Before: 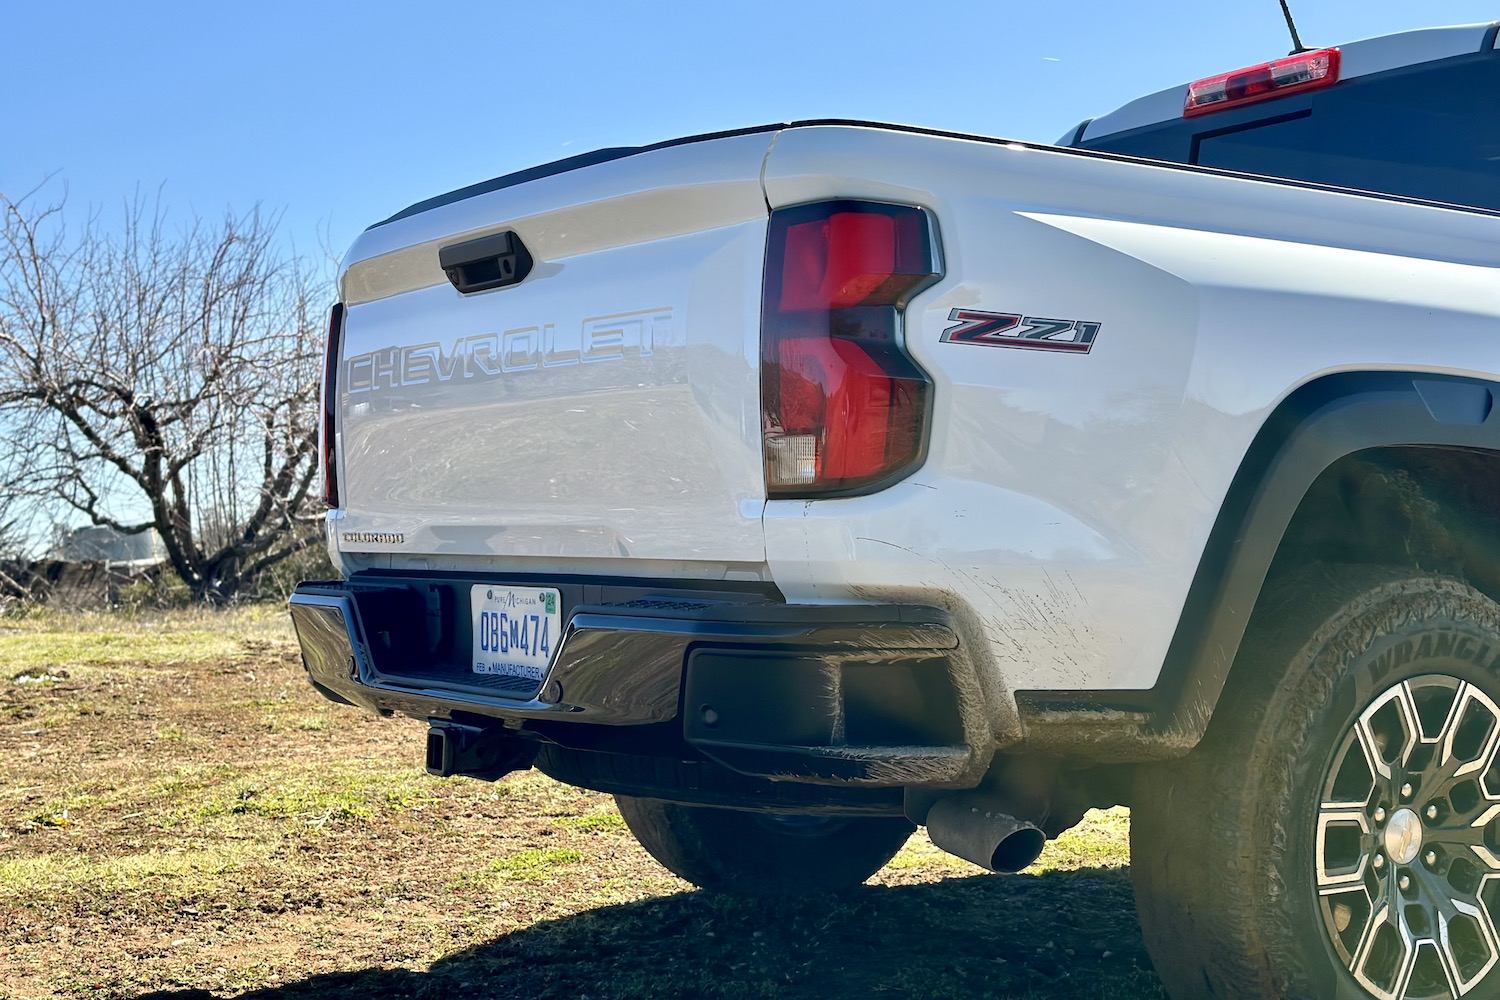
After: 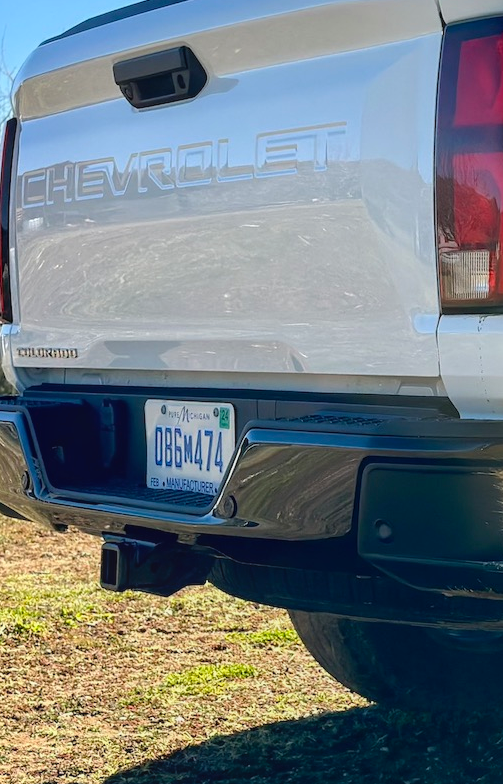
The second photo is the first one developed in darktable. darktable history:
local contrast: detail 110%
crop and rotate: left 21.77%, top 18.528%, right 44.676%, bottom 2.997%
